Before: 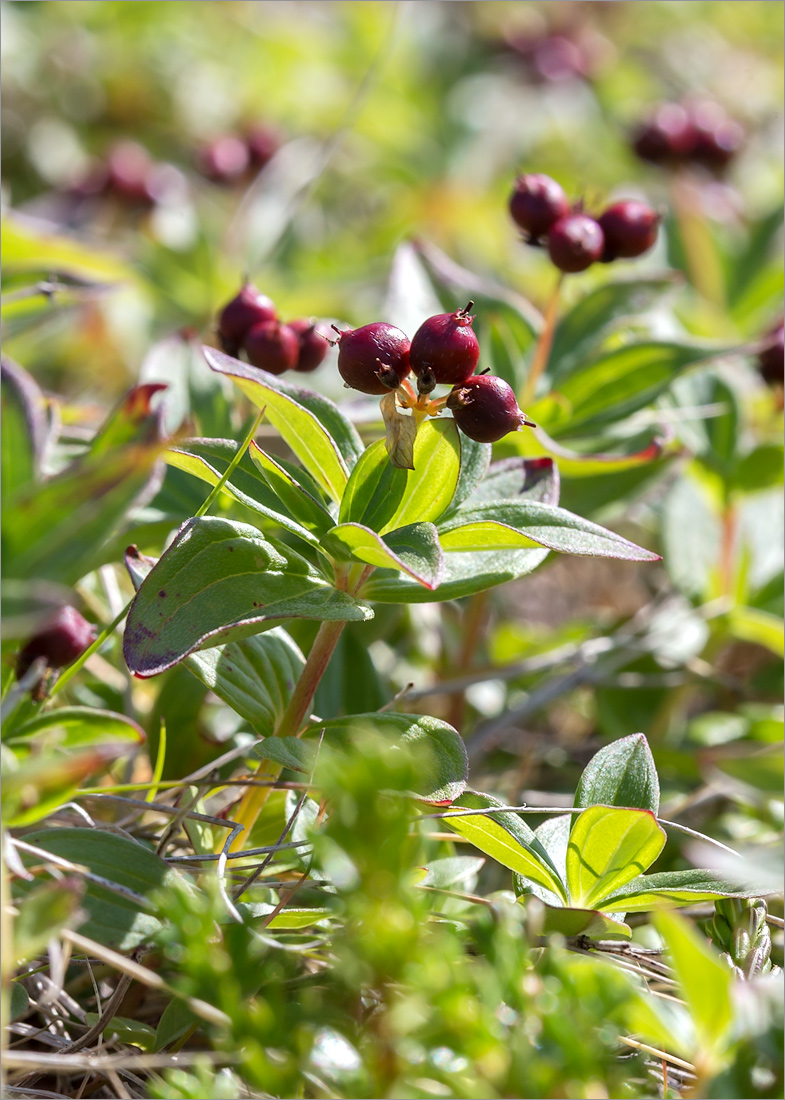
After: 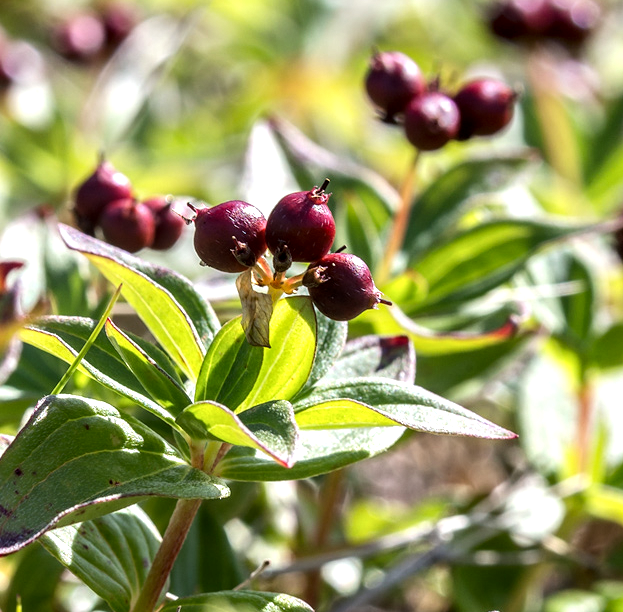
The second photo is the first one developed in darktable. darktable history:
crop: left 18.38%, top 11.092%, right 2.134%, bottom 33.217%
local contrast: detail 144%
tone equalizer: -8 EV -0.417 EV, -7 EV -0.389 EV, -6 EV -0.333 EV, -5 EV -0.222 EV, -3 EV 0.222 EV, -2 EV 0.333 EV, -1 EV 0.389 EV, +0 EV 0.417 EV, edges refinement/feathering 500, mask exposure compensation -1.57 EV, preserve details no
